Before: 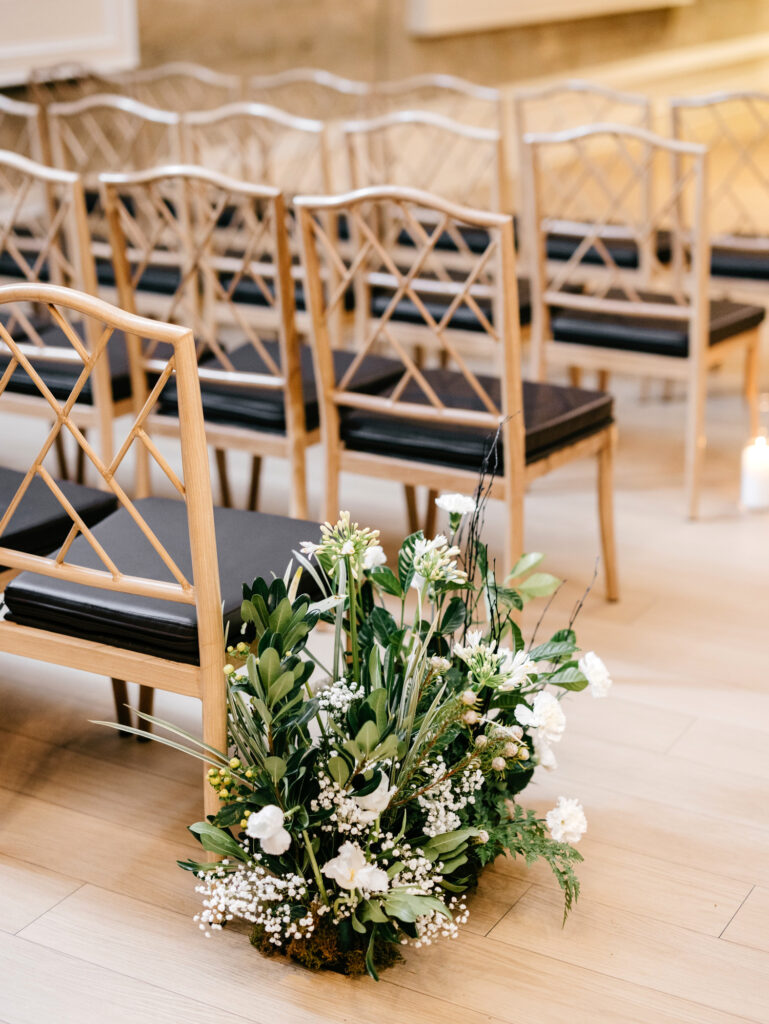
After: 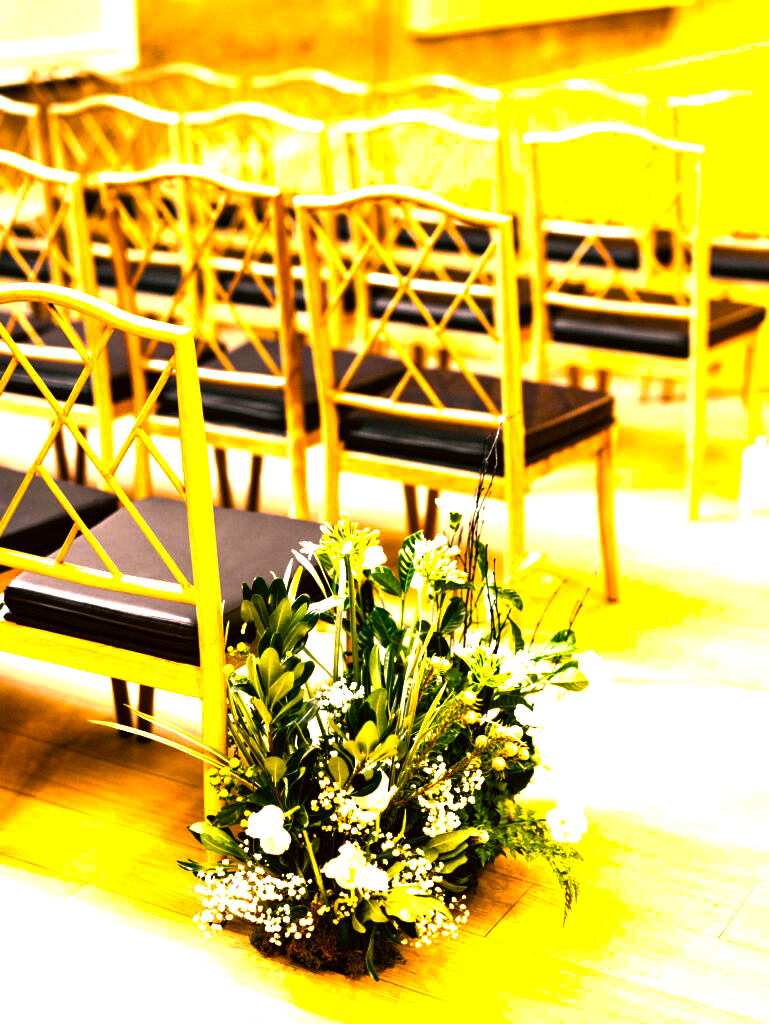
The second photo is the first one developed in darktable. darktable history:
color balance rgb: linear chroma grading › shadows -30%, linear chroma grading › global chroma 35%, perceptual saturation grading › global saturation 75%, perceptual saturation grading › shadows -30%, perceptual brilliance grading › highlights 75%, perceptual brilliance grading › shadows -30%, global vibrance 35%
color correction: highlights a* 17.94, highlights b* 35.39, shadows a* 1.48, shadows b* 6.42, saturation 1.01
